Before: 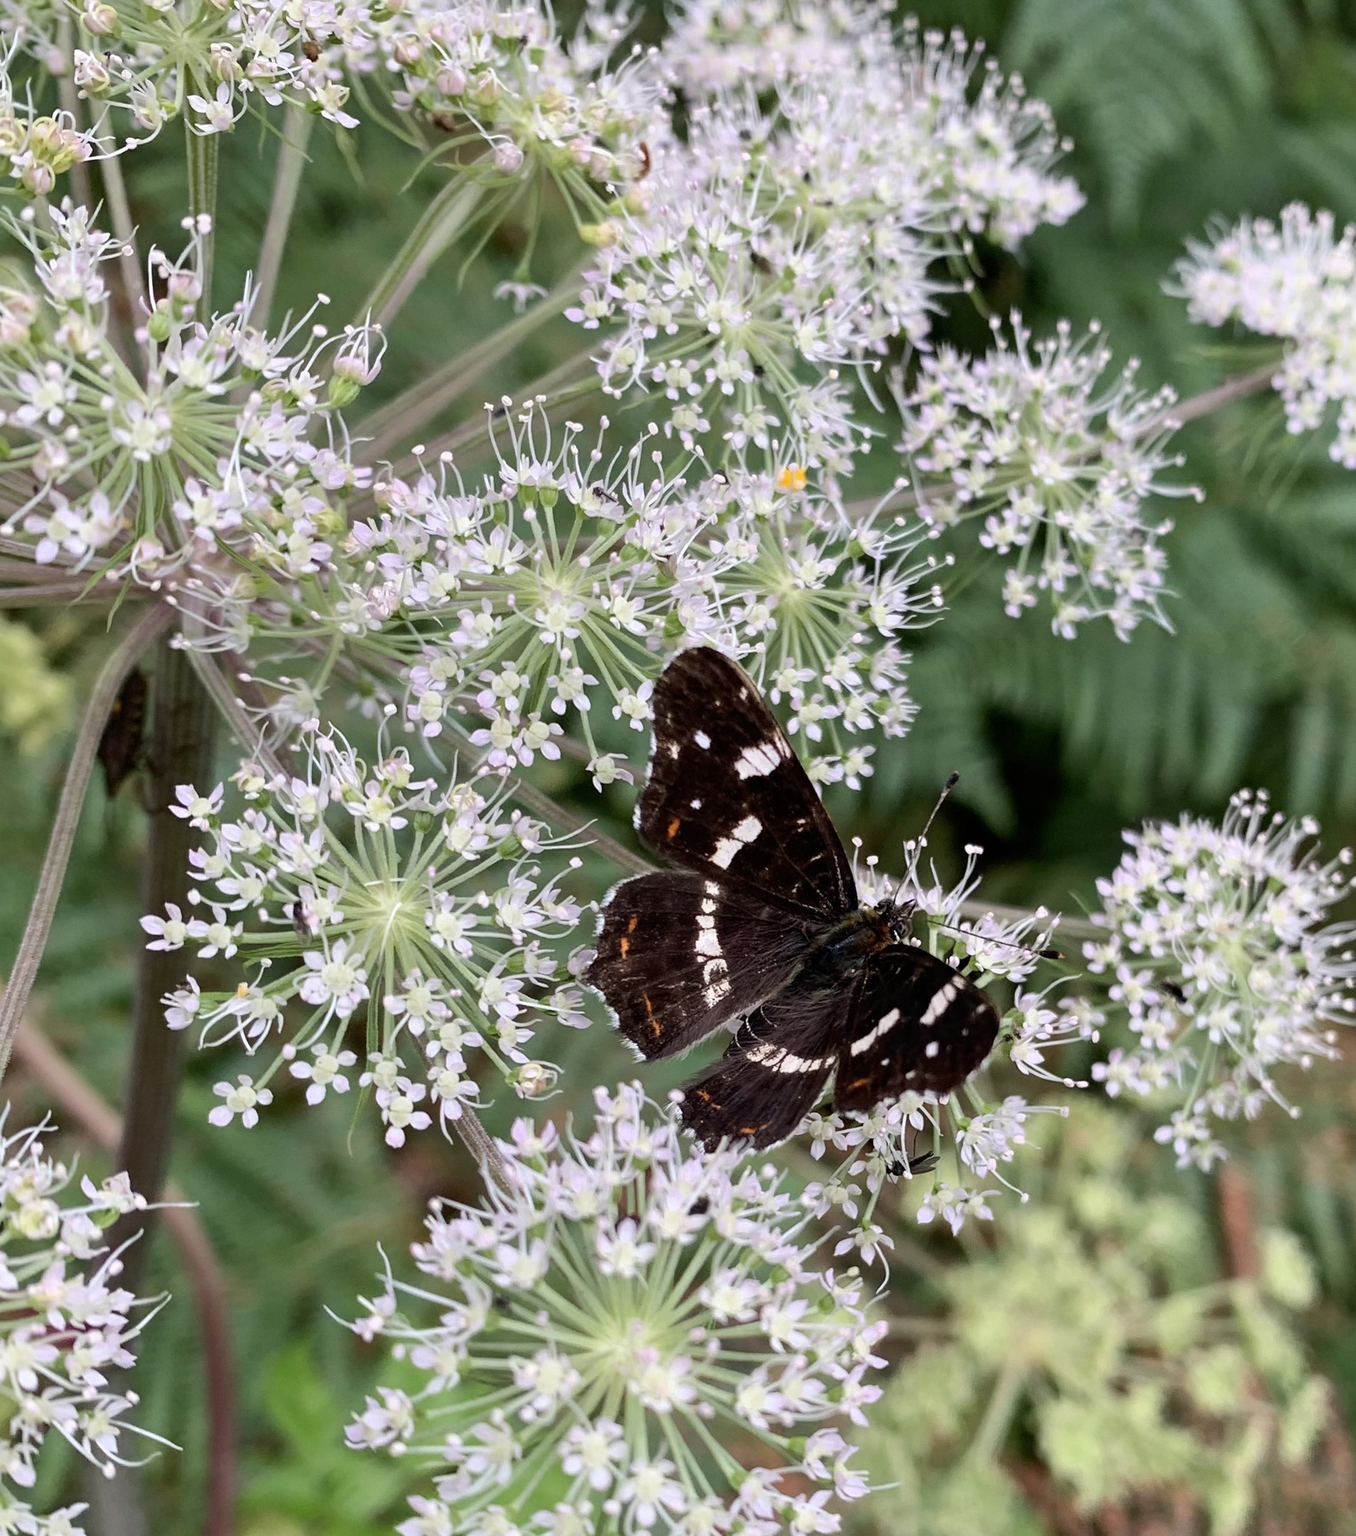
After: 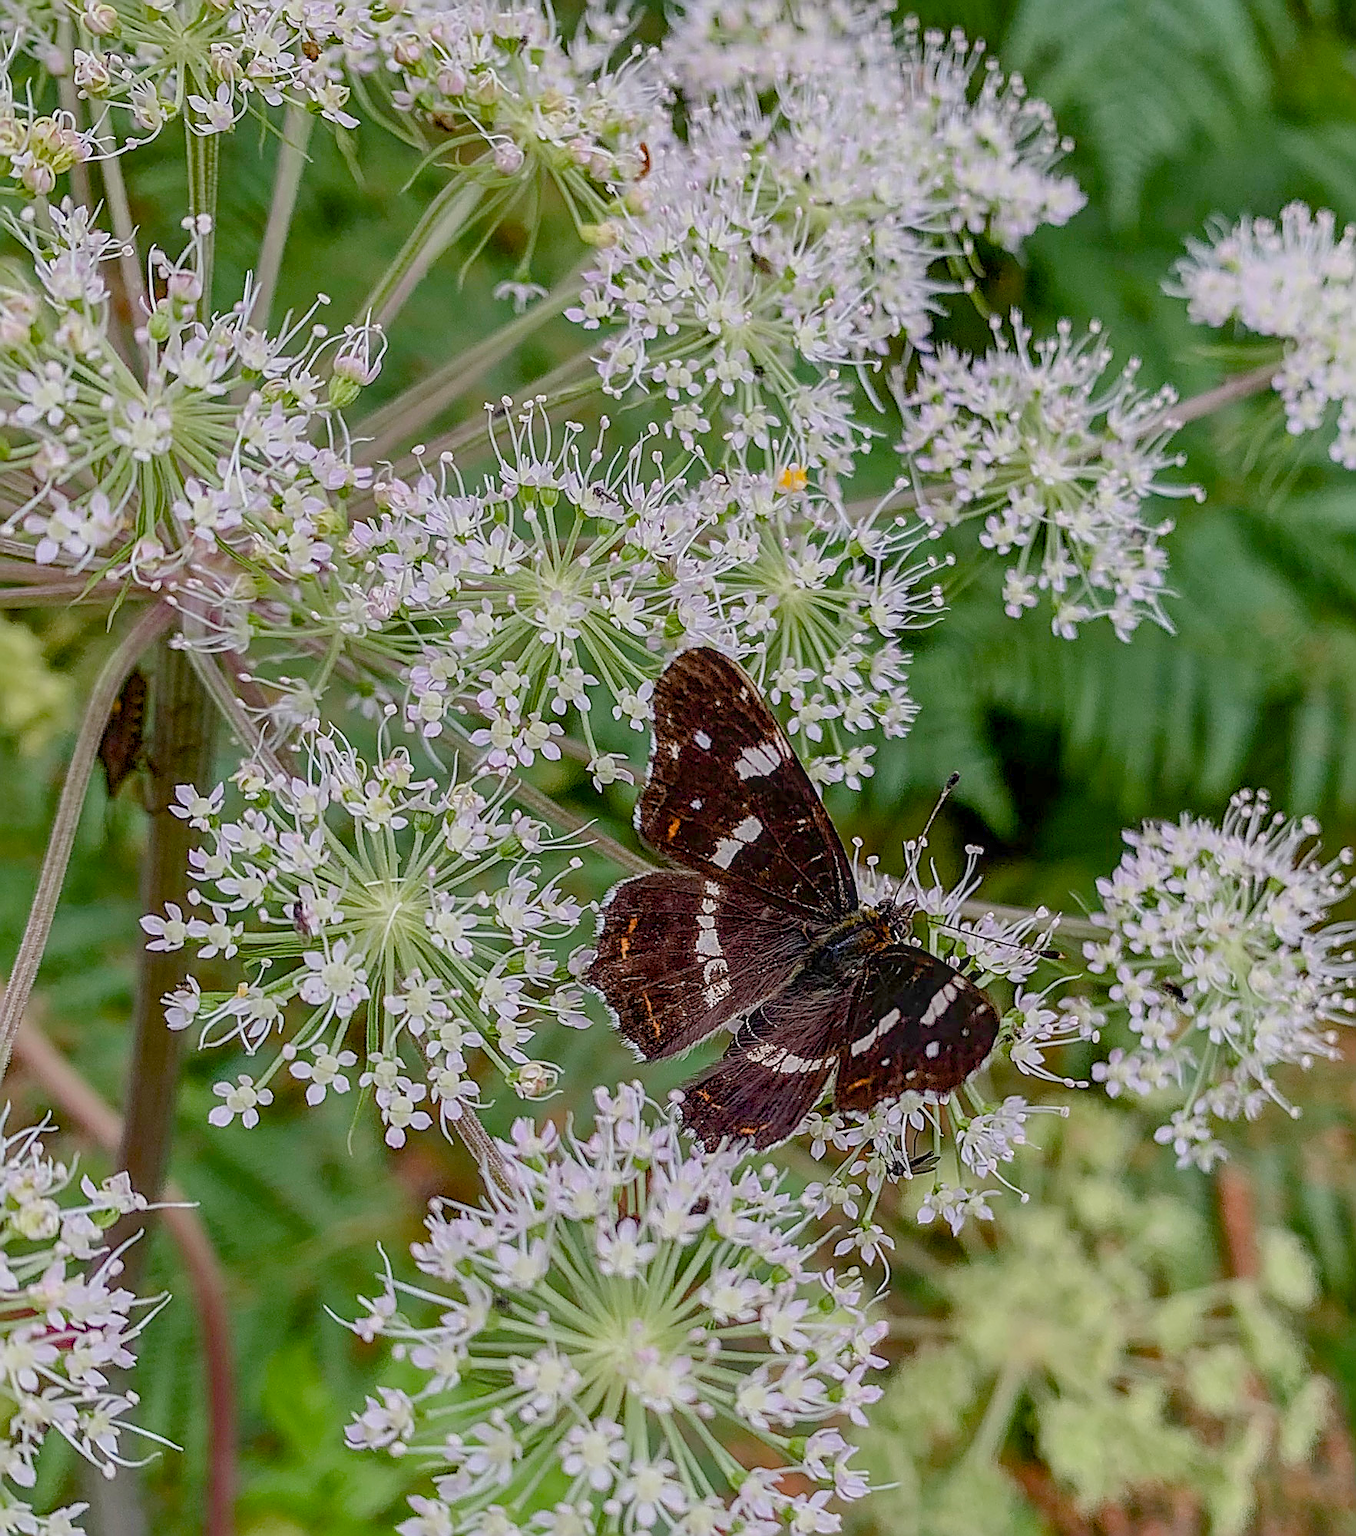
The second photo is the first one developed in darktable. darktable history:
sharpen: amount 1.845
local contrast: highlights 2%, shadows 1%, detail 133%
color balance rgb: linear chroma grading › global chroma 15.598%, perceptual saturation grading › global saturation 44.033%, perceptual saturation grading › highlights -50.284%, perceptual saturation grading › shadows 30.111%, contrast -29.554%
